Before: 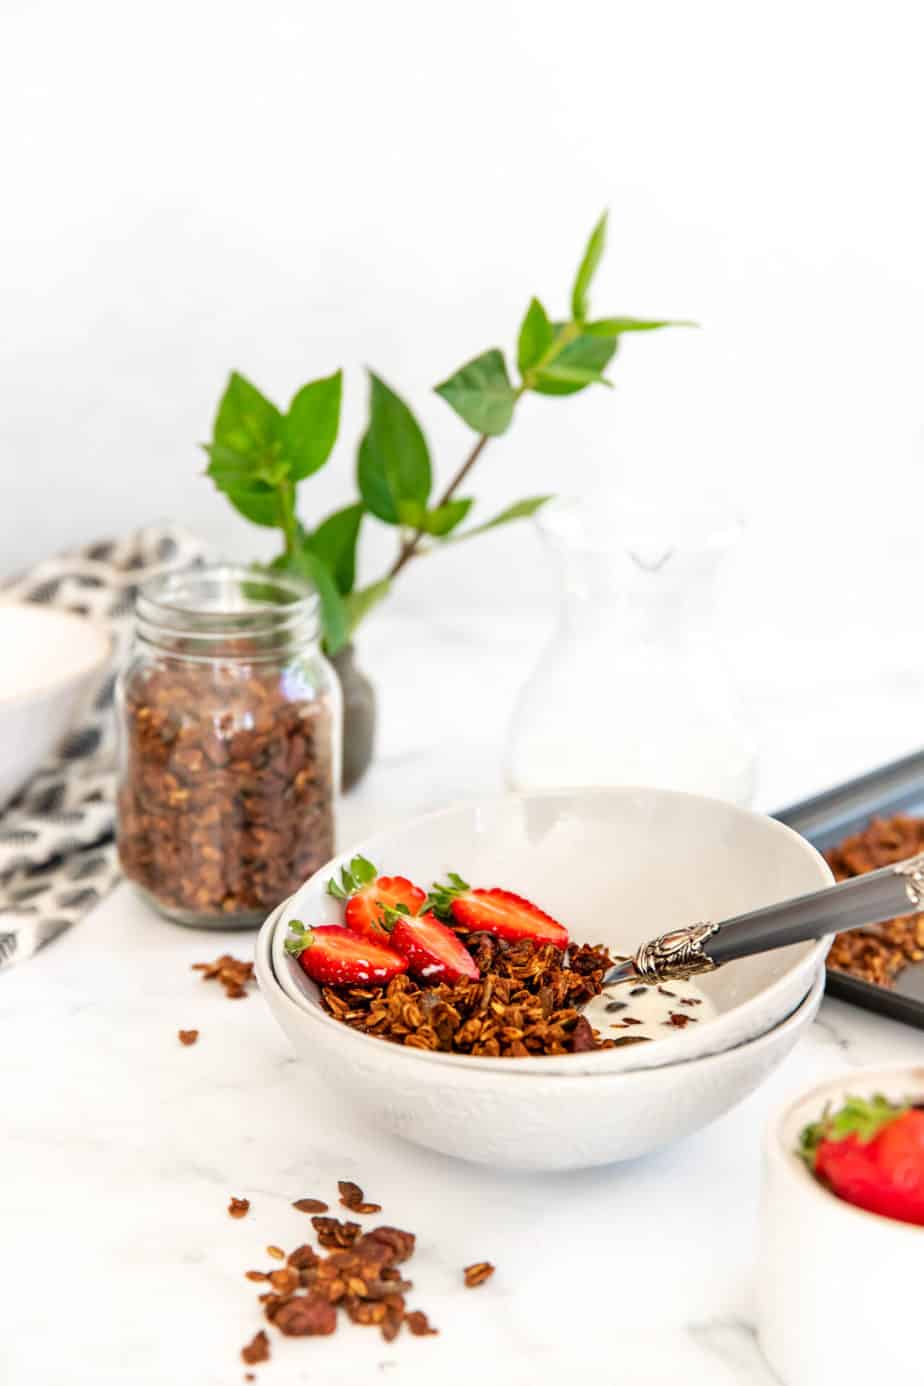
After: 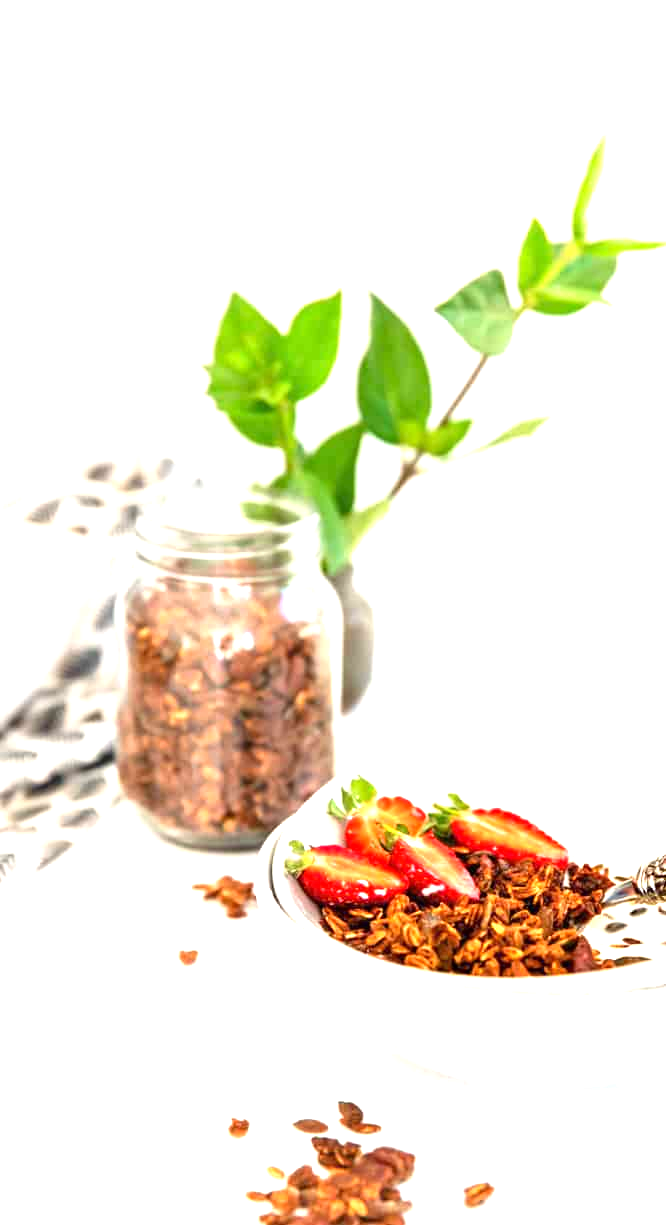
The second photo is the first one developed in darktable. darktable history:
exposure: exposure 1.163 EV, compensate exposure bias true, compensate highlight preservation false
crop: top 5.776%, right 27.862%, bottom 5.776%
